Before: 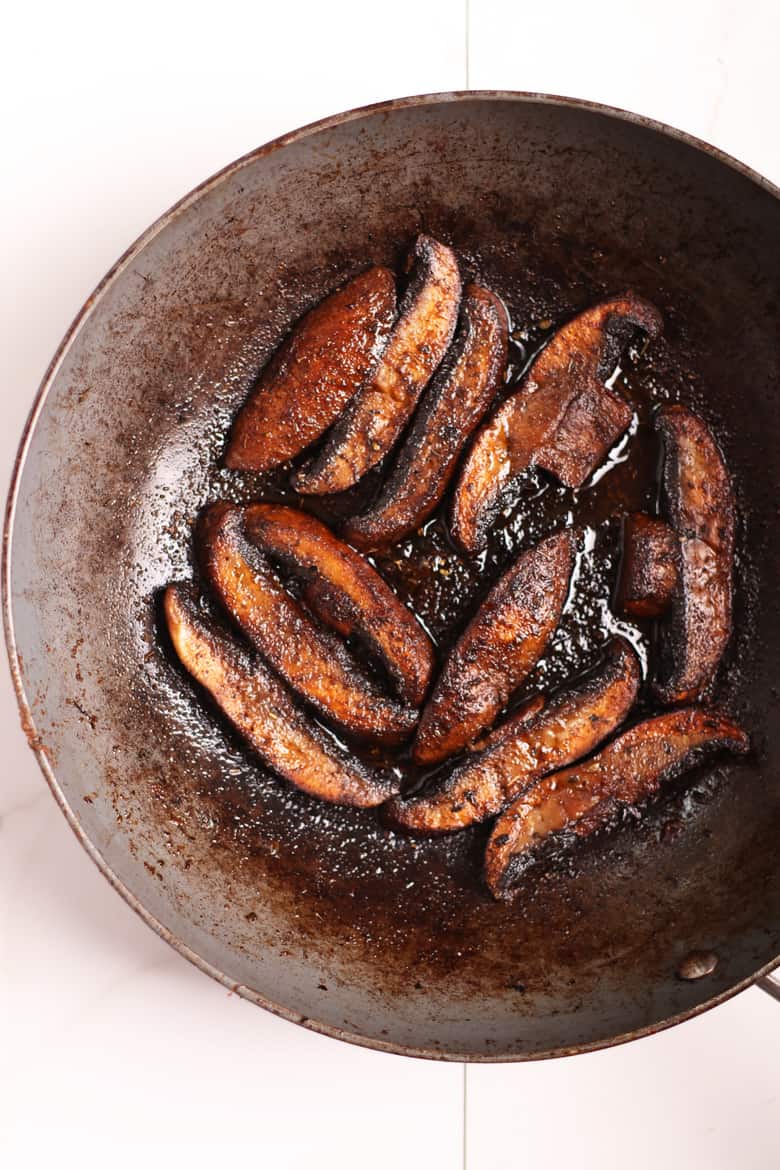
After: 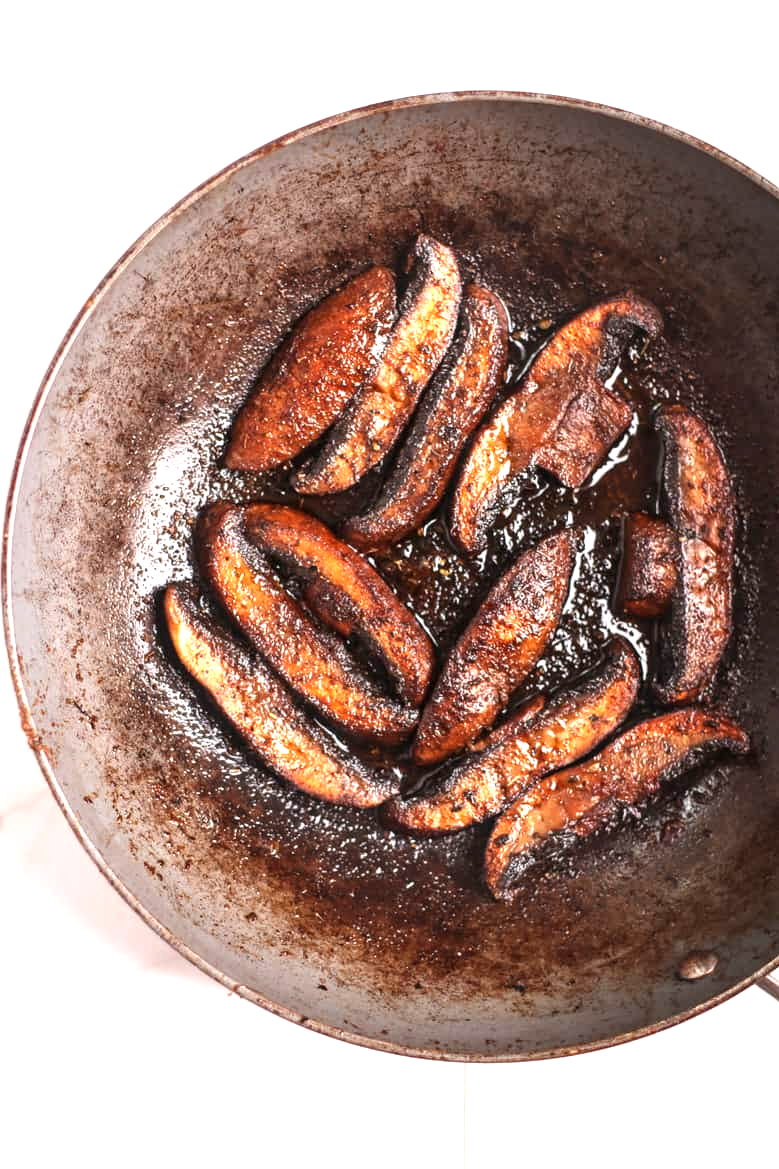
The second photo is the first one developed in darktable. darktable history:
exposure: exposure 0.77 EV, compensate highlight preservation false
rotate and perspective: crop left 0, crop top 0
local contrast: on, module defaults
